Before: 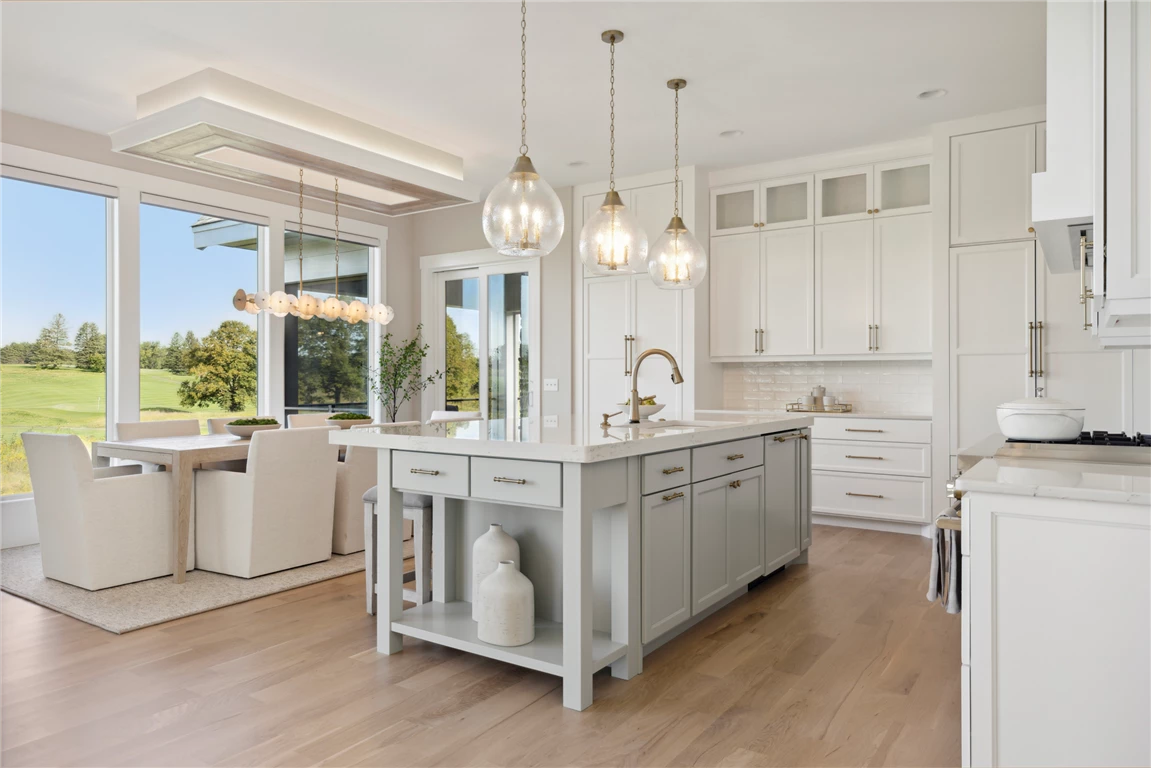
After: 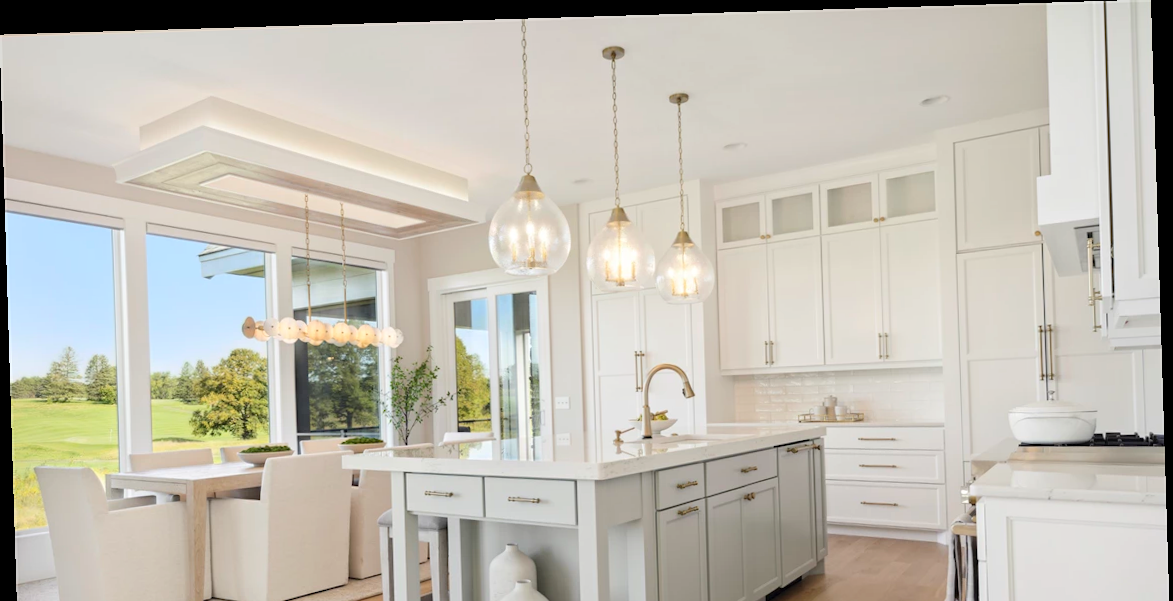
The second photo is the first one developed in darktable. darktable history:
contrast brightness saturation: contrast 0.07, brightness 0.08, saturation 0.18
rotate and perspective: rotation -1.75°, automatic cropping off
crop: bottom 24.988%
shadows and highlights: radius 93.07, shadows -14.46, white point adjustment 0.23, highlights 31.48, compress 48.23%, highlights color adjustment 52.79%, soften with gaussian
